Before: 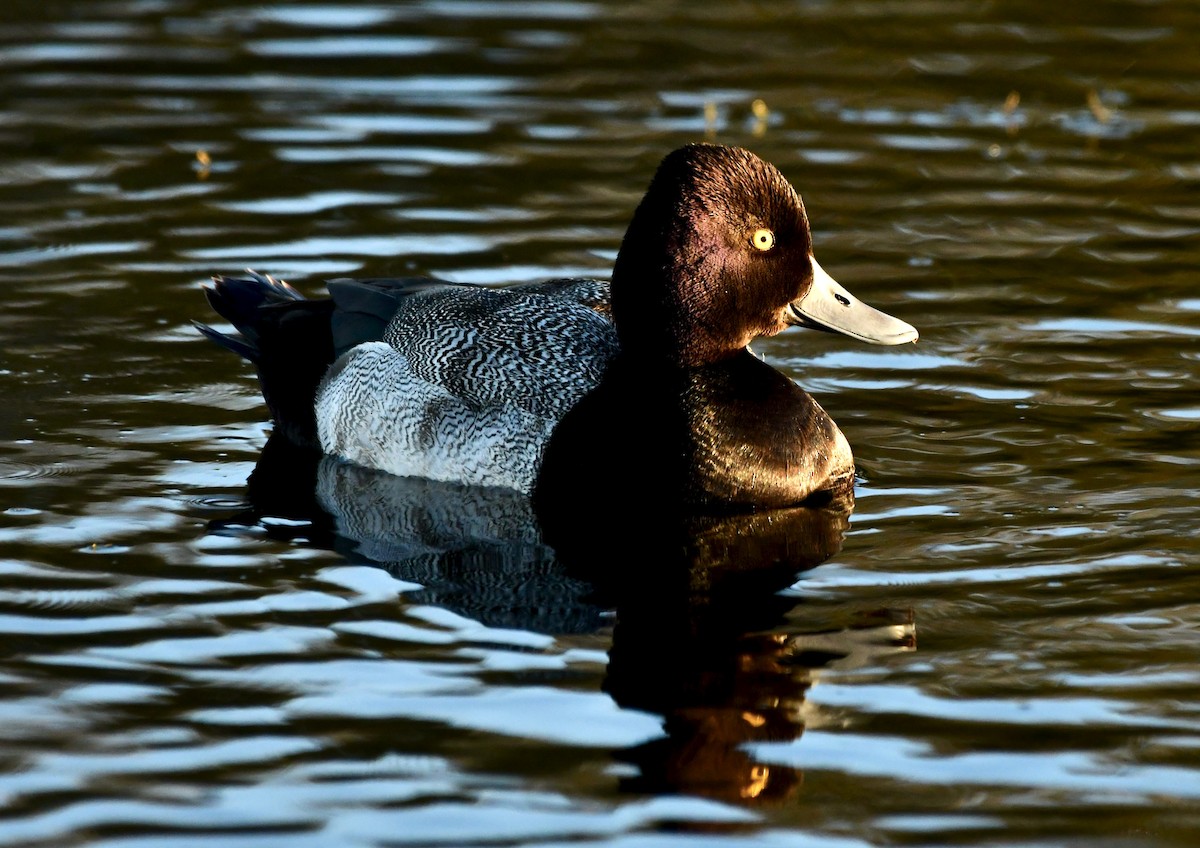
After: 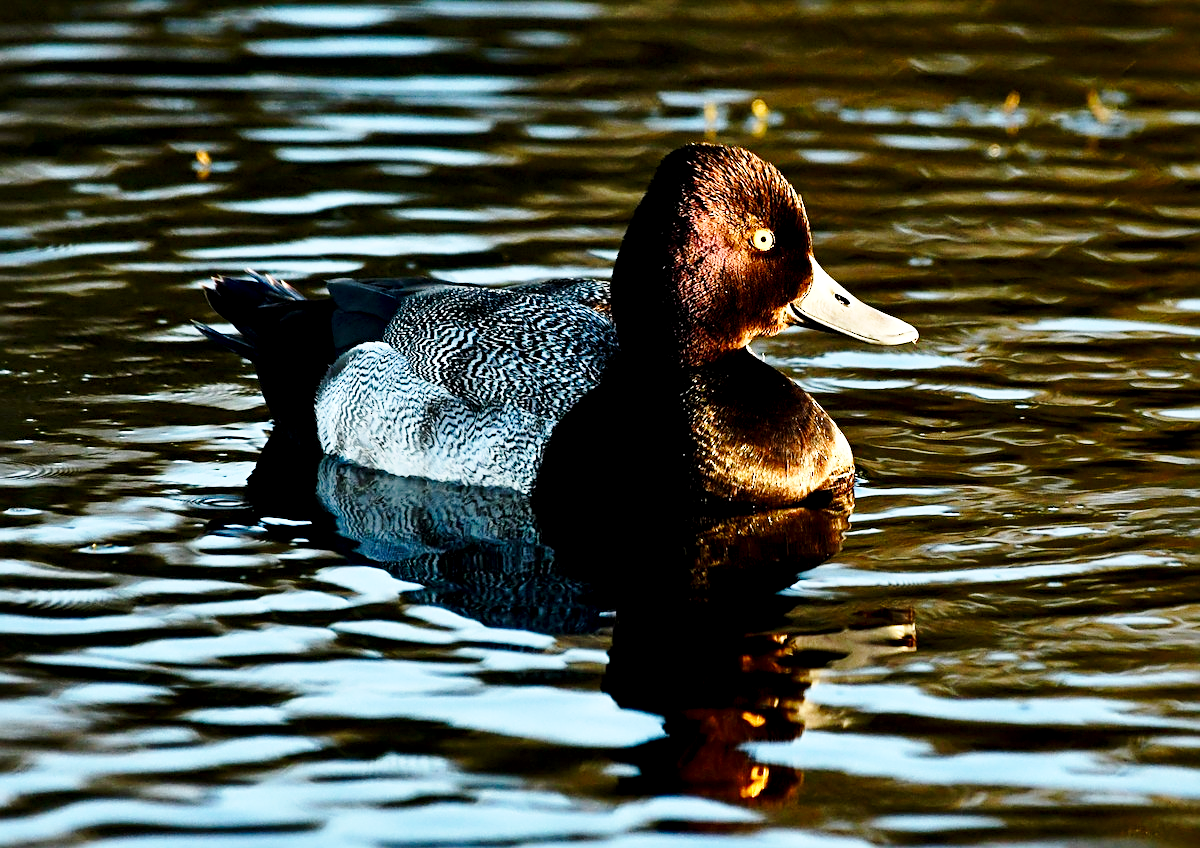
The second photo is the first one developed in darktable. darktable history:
sharpen: on, module defaults
base curve: curves: ch0 [(0, 0) (0.028, 0.03) (0.121, 0.232) (0.46, 0.748) (0.859, 0.968) (1, 1)], preserve colors none
local contrast: mode bilateral grid, contrast 20, coarseness 50, detail 120%, midtone range 0.2
exposure: black level correction 0.005, exposure 0.001 EV, compensate highlight preservation false
raw denoise: noise threshold 0.005, x [[0, 0.25, 0.5, 0.75, 1] ×4]
